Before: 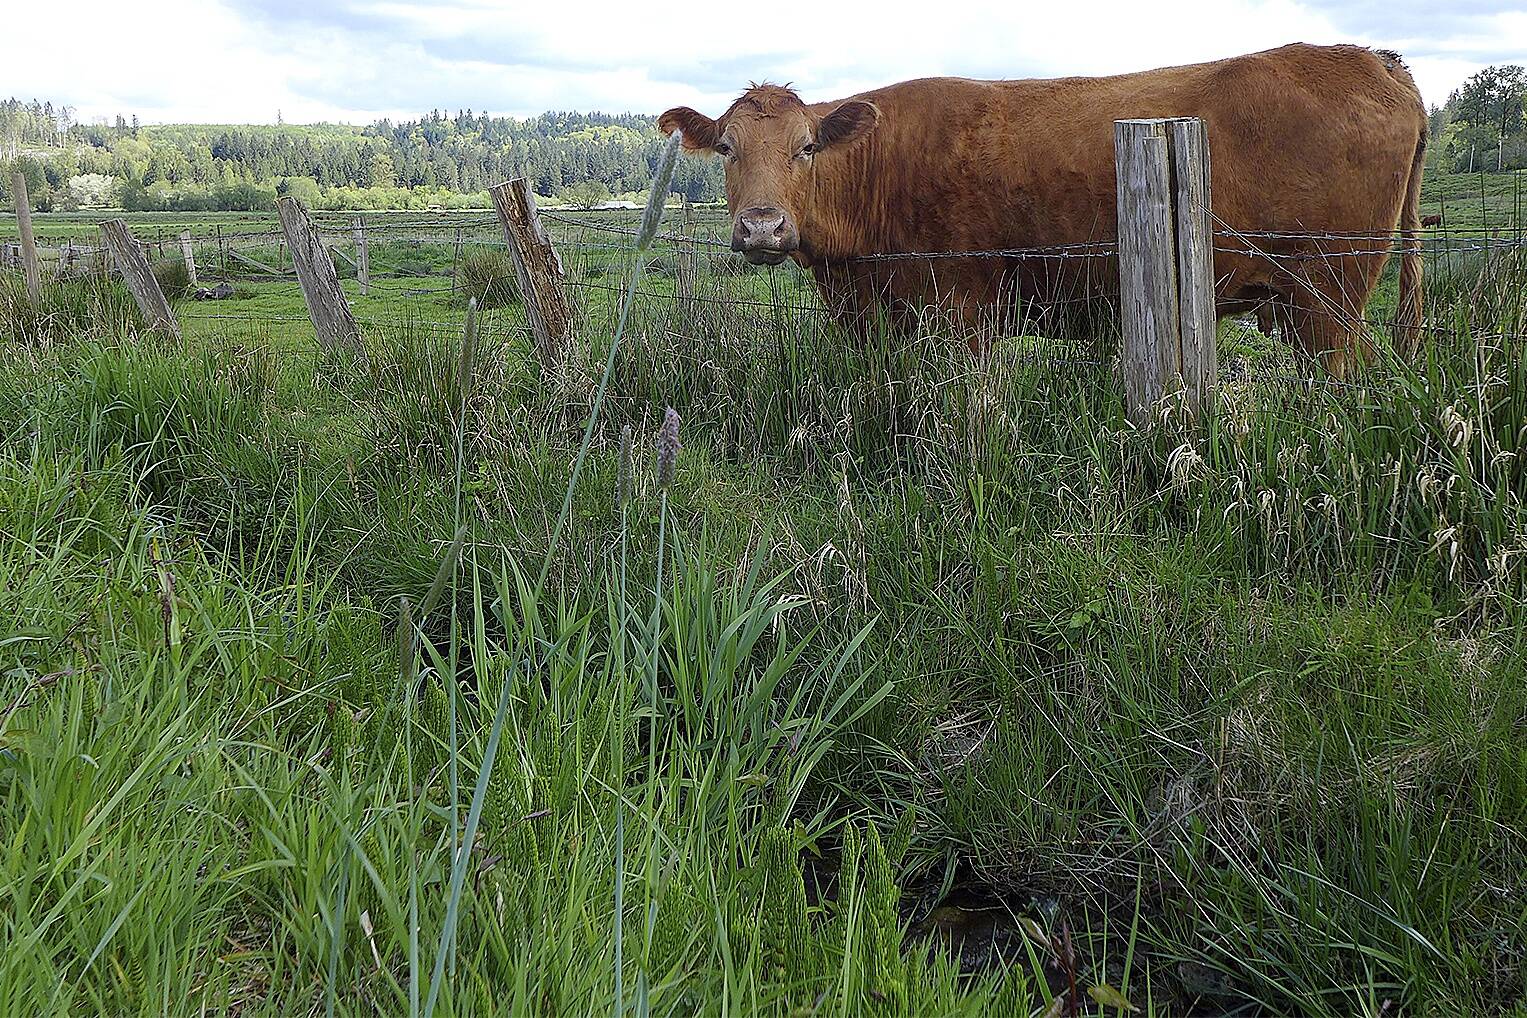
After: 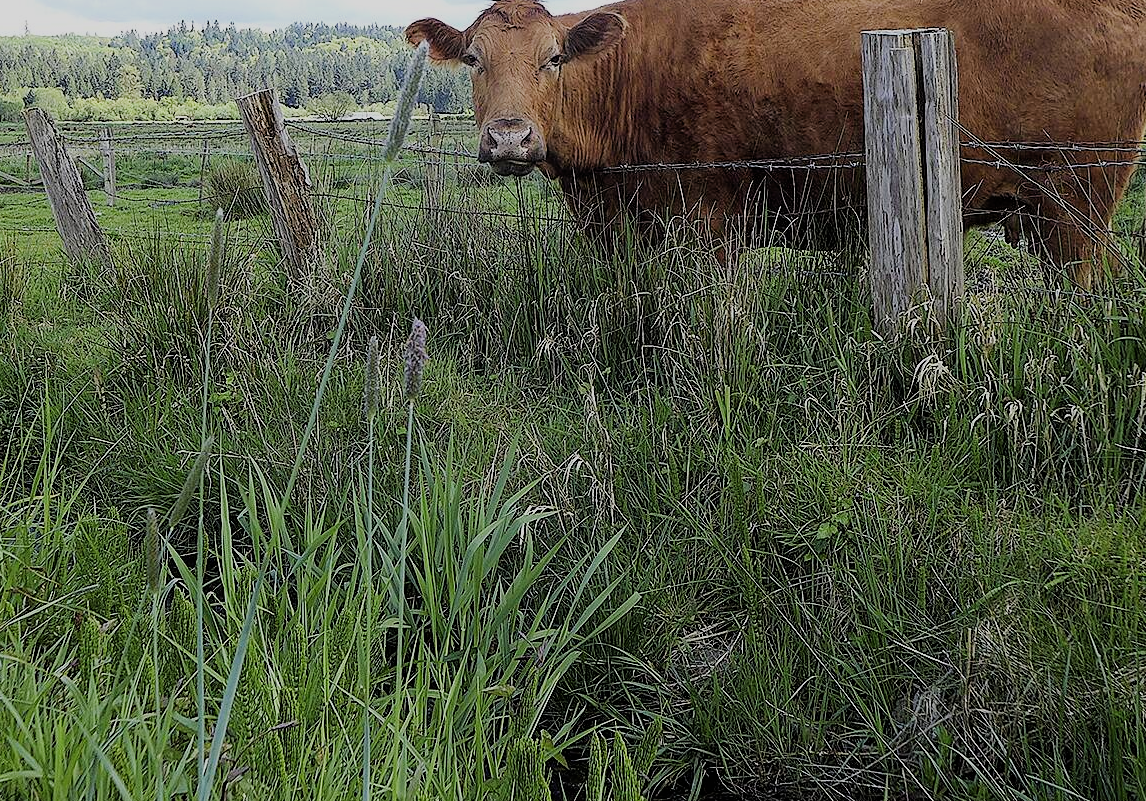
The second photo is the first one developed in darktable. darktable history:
levels: levels [0, 0.48, 0.961]
filmic rgb: black relative exposure -6.8 EV, white relative exposure 5.83 EV, hardness 2.7
crop: left 16.627%, top 8.777%, right 8.261%, bottom 12.527%
